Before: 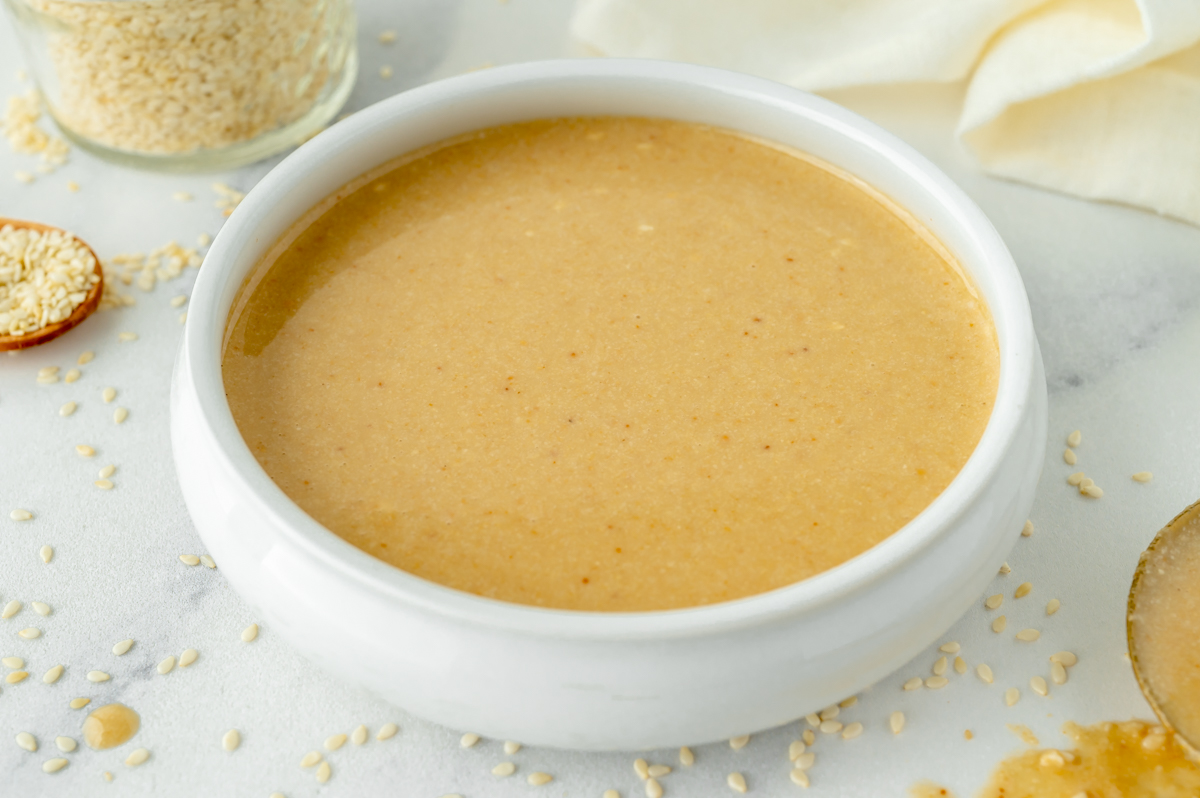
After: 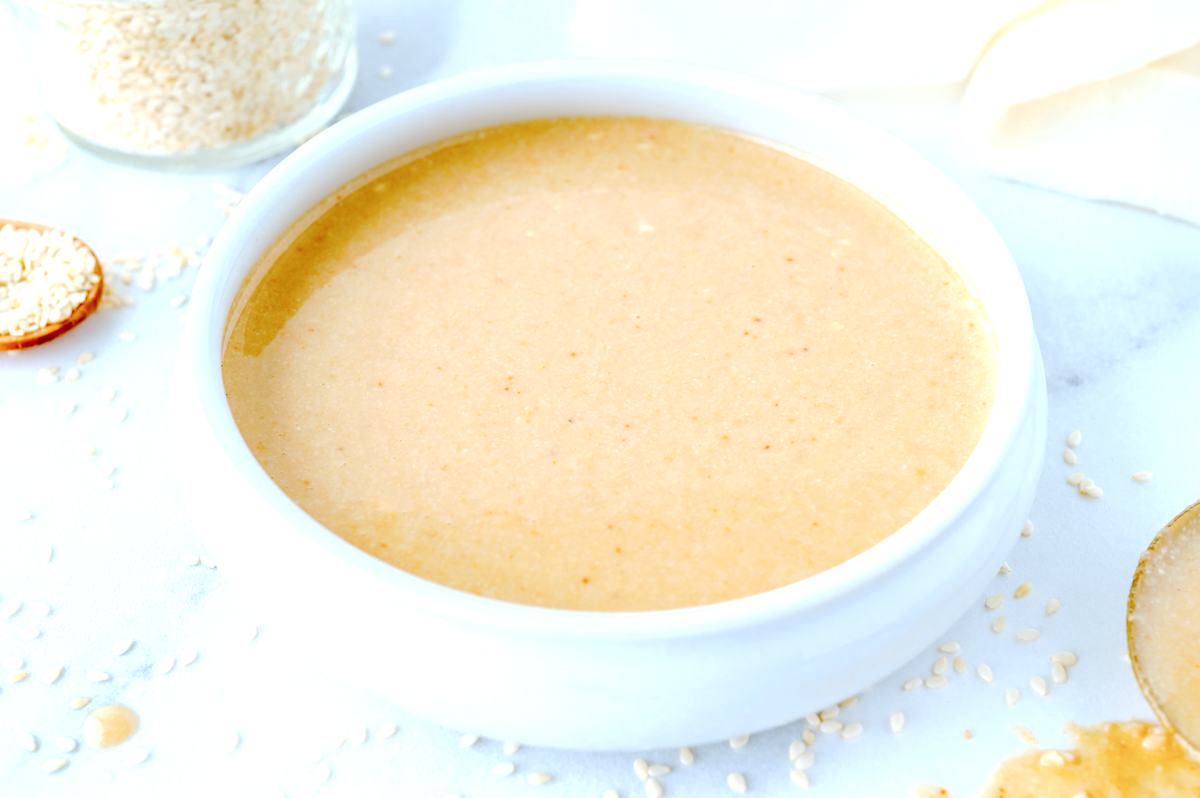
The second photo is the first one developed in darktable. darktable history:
tone curve: curves: ch0 [(0, 0) (0.003, 0.02) (0.011, 0.023) (0.025, 0.028) (0.044, 0.045) (0.069, 0.063) (0.1, 0.09) (0.136, 0.122) (0.177, 0.166) (0.224, 0.223) (0.277, 0.297) (0.335, 0.384) (0.399, 0.461) (0.468, 0.549) (0.543, 0.632) (0.623, 0.705) (0.709, 0.772) (0.801, 0.844) (0.898, 0.91) (1, 1)], preserve colors none
color correction: highlights a* -2.24, highlights b* -18.1
exposure: black level correction 0, exposure 0.7 EV, compensate exposure bias true, compensate highlight preservation false
